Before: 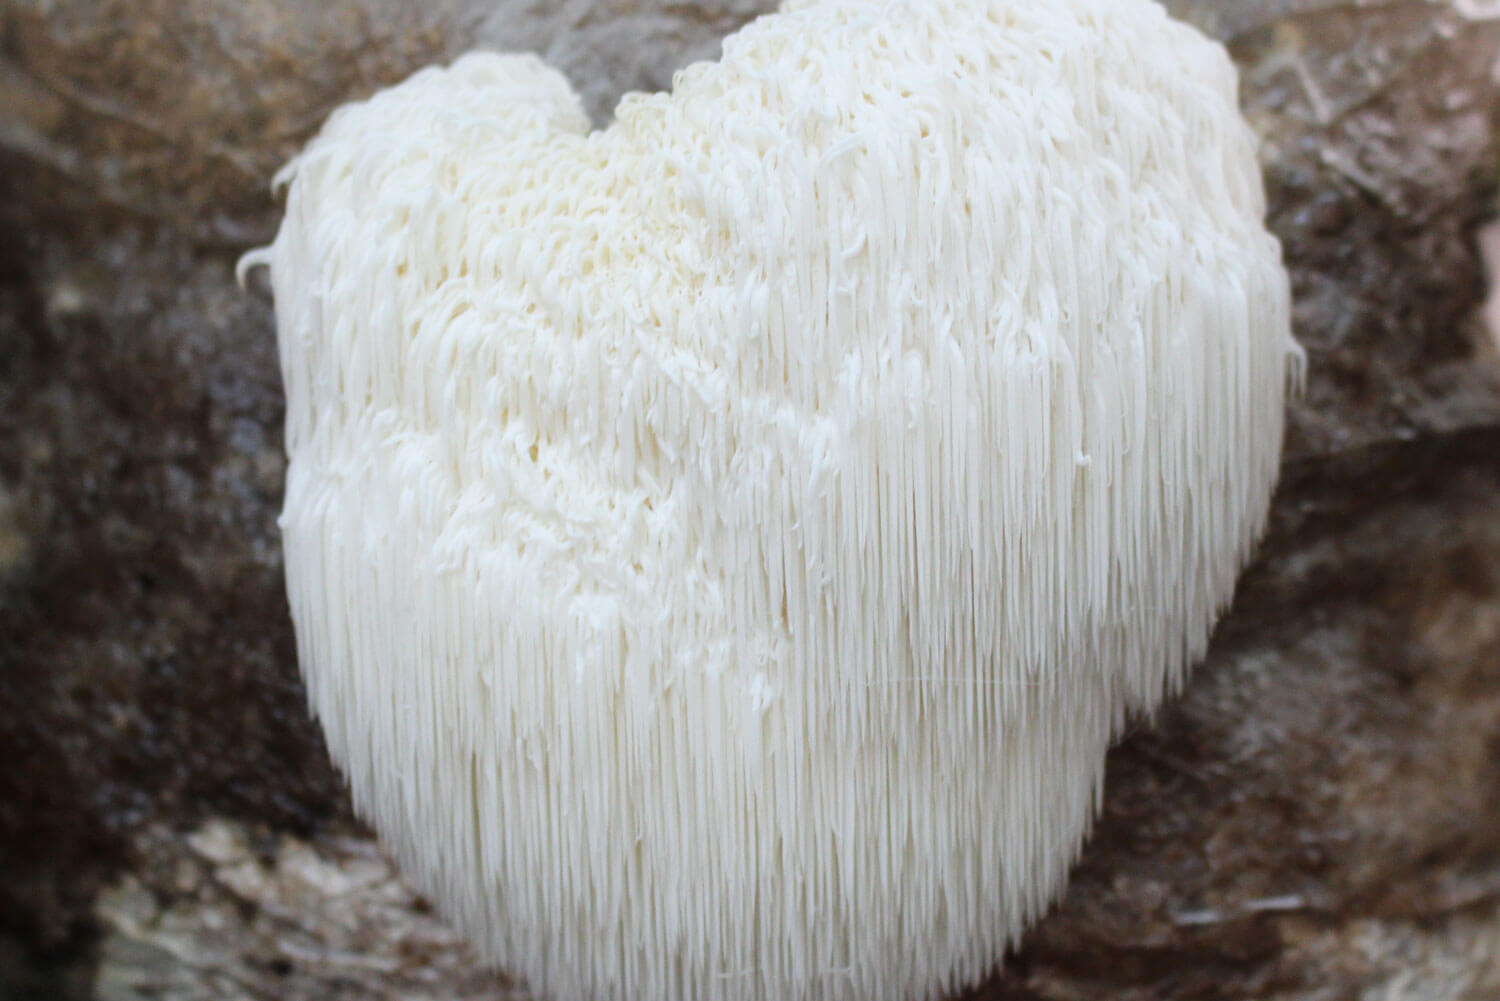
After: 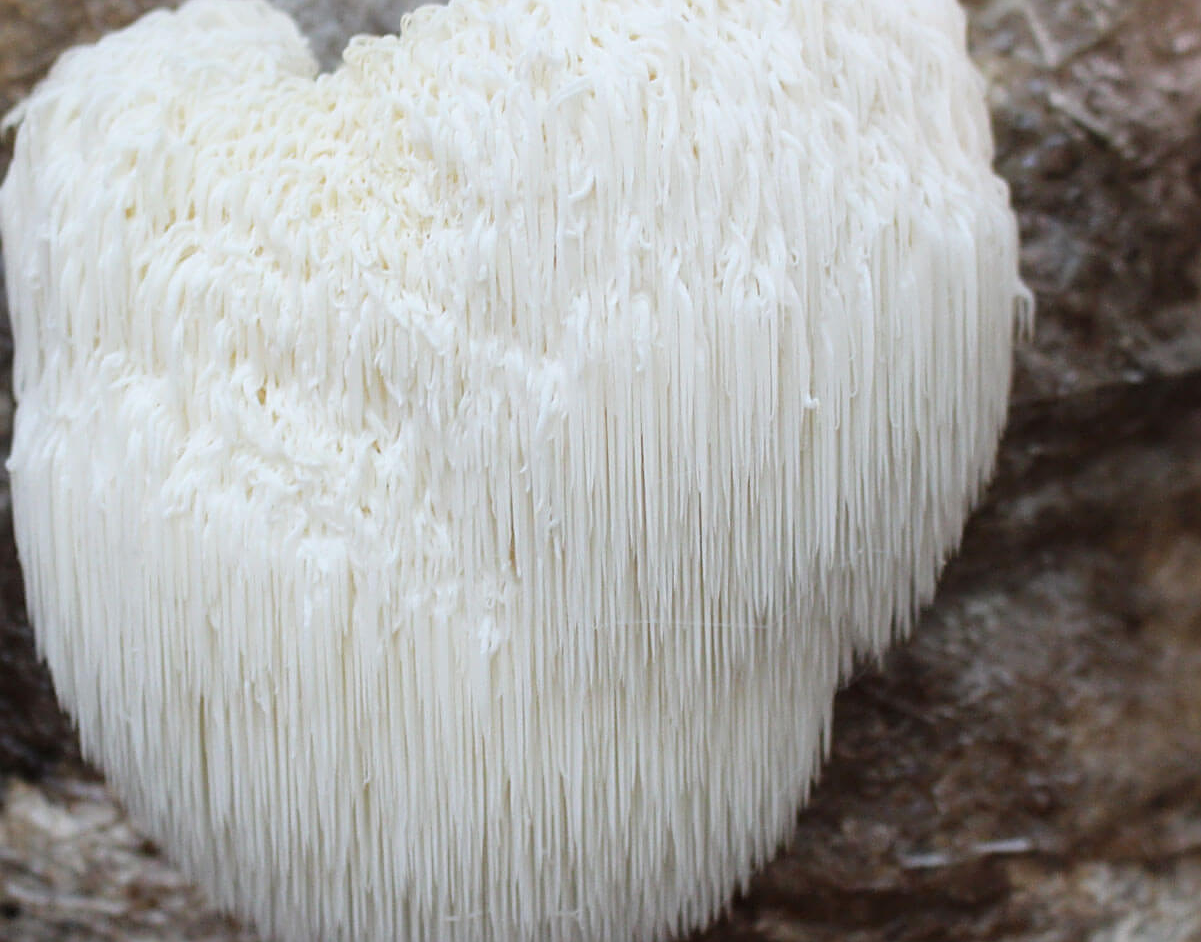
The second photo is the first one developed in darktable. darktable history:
crop and rotate: left 18.194%, top 5.876%, right 1.699%
sharpen: on, module defaults
